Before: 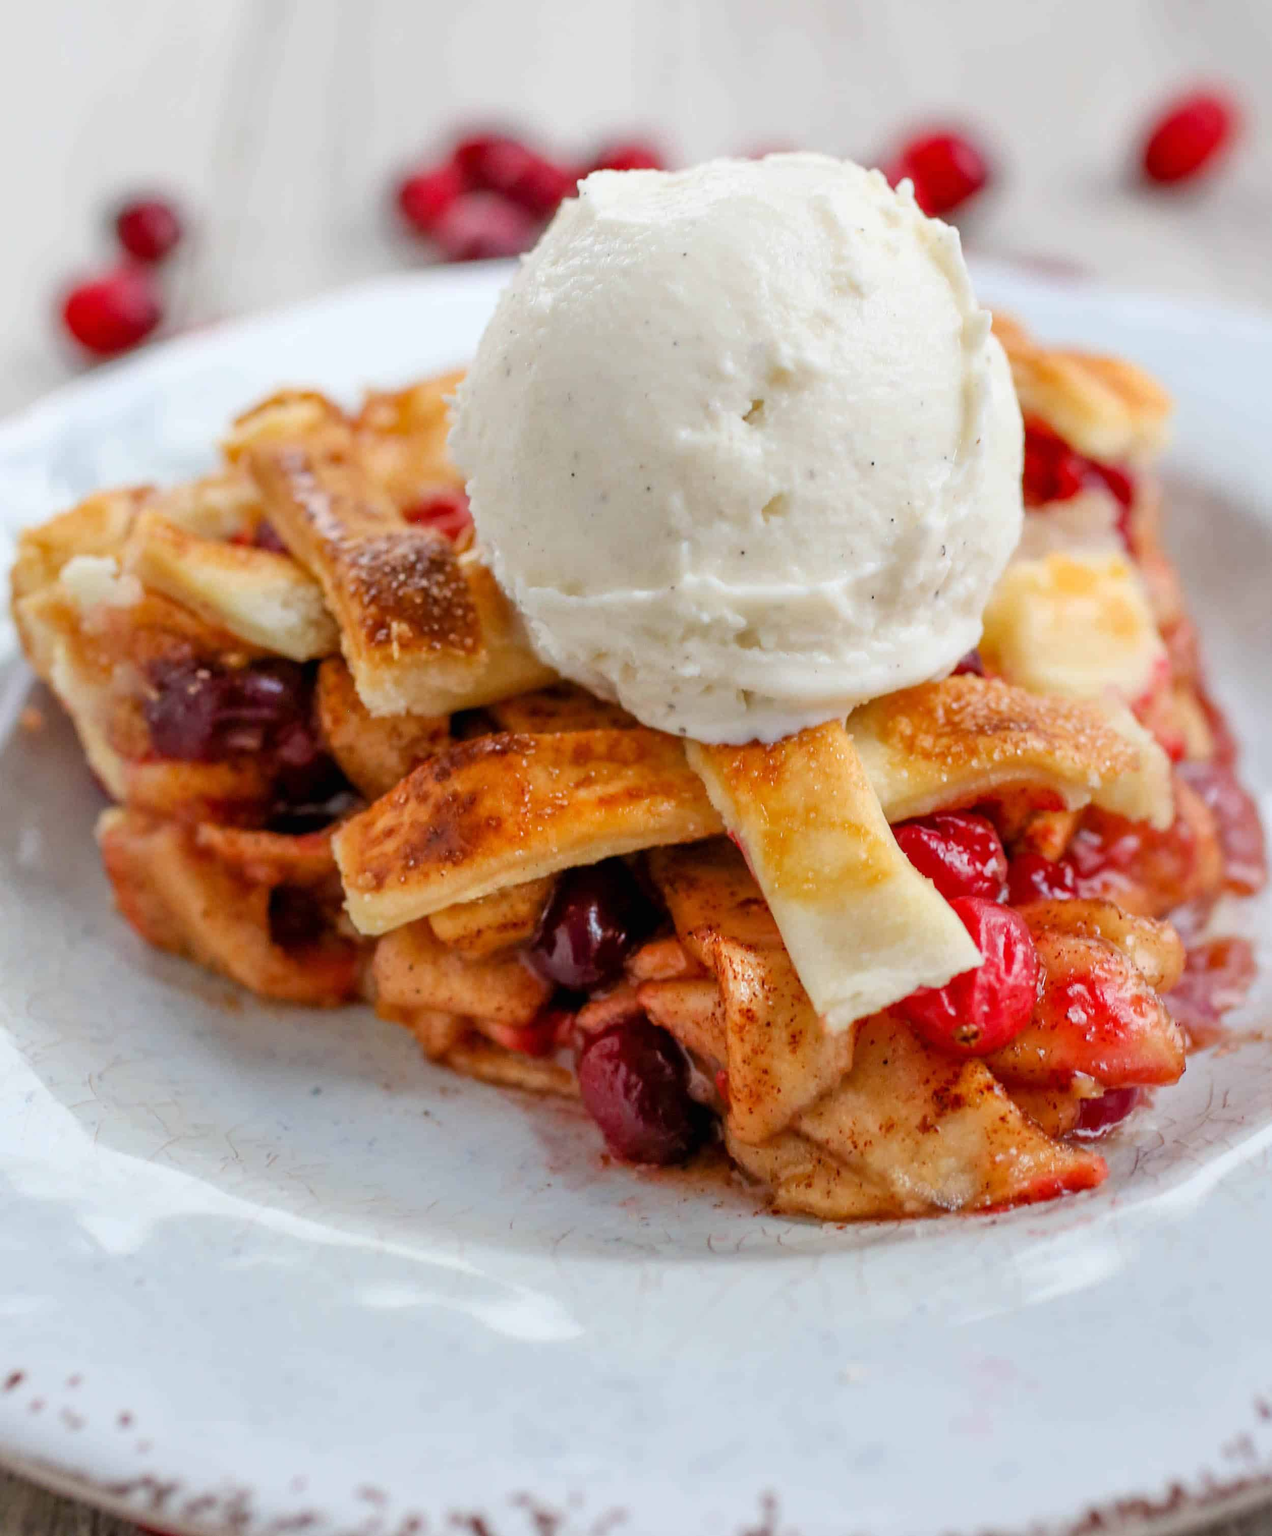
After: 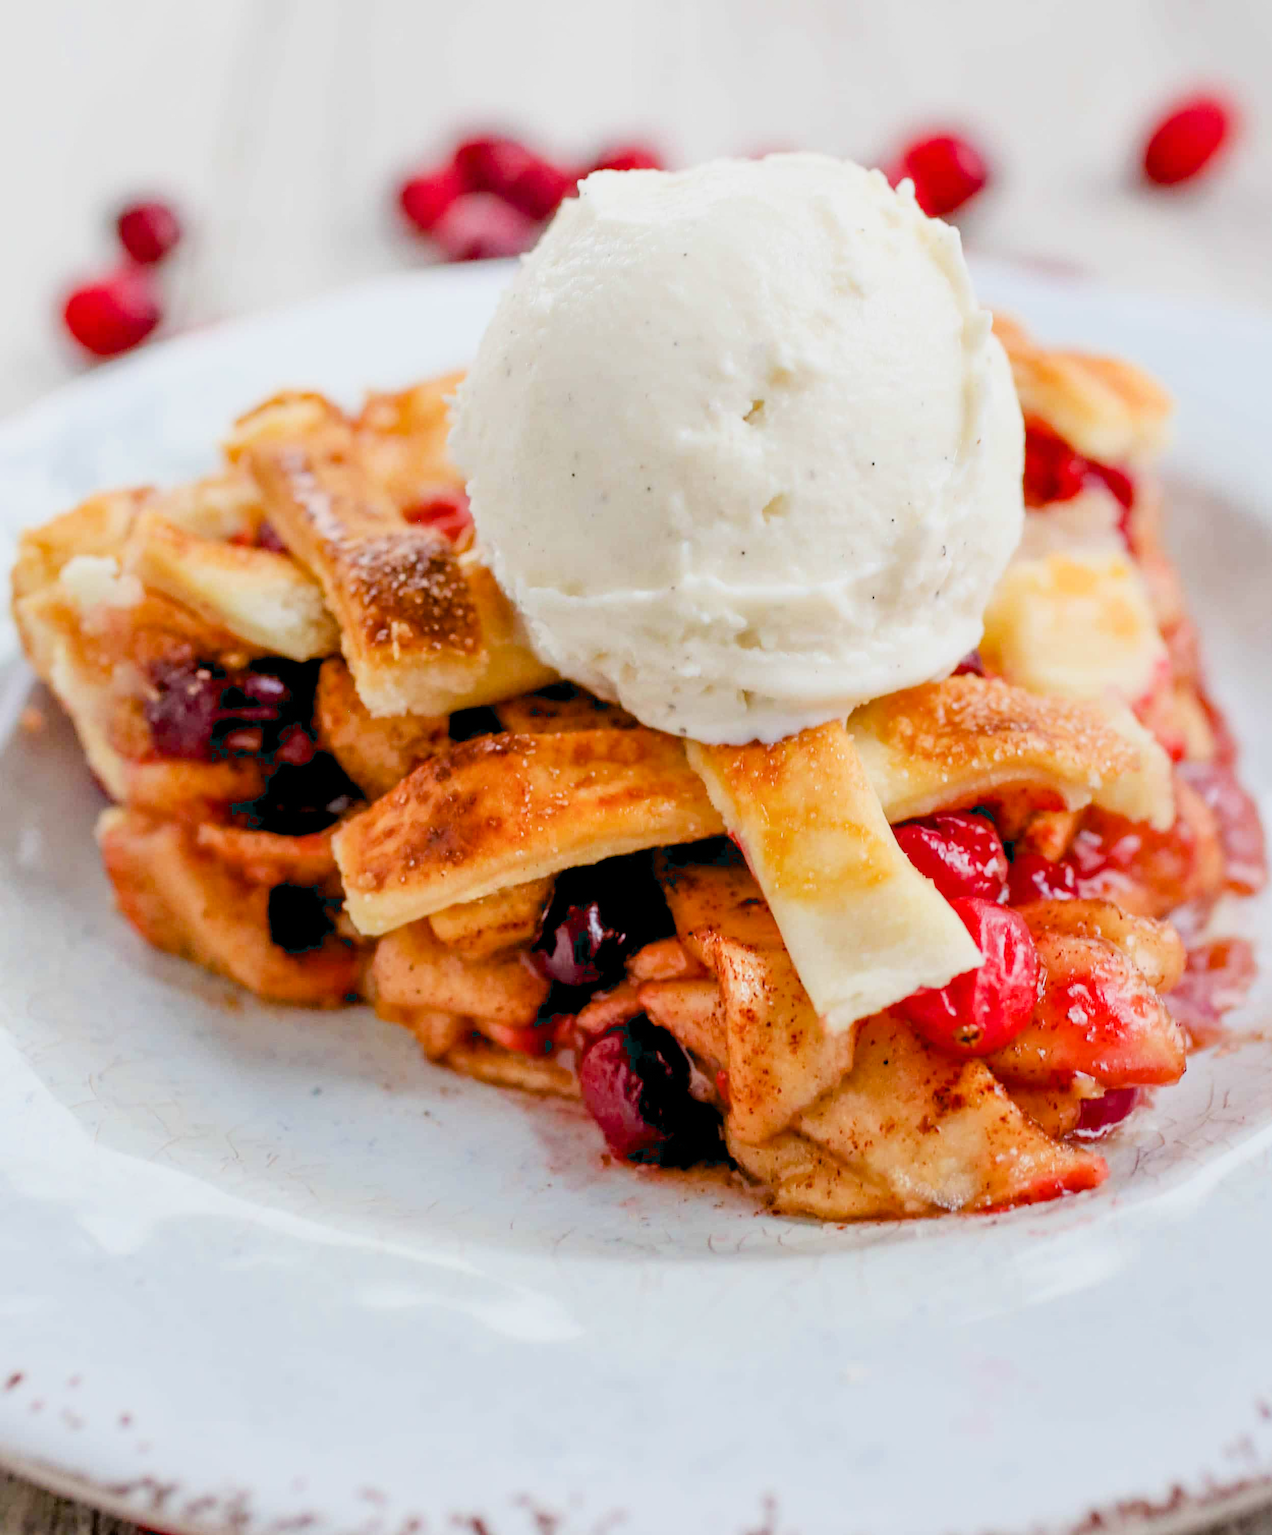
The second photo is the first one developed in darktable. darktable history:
filmic rgb: black relative exposure -4.88 EV, hardness 2.82
exposure: black level correction 0.012, exposure 0.7 EV, compensate exposure bias true, compensate highlight preservation false
